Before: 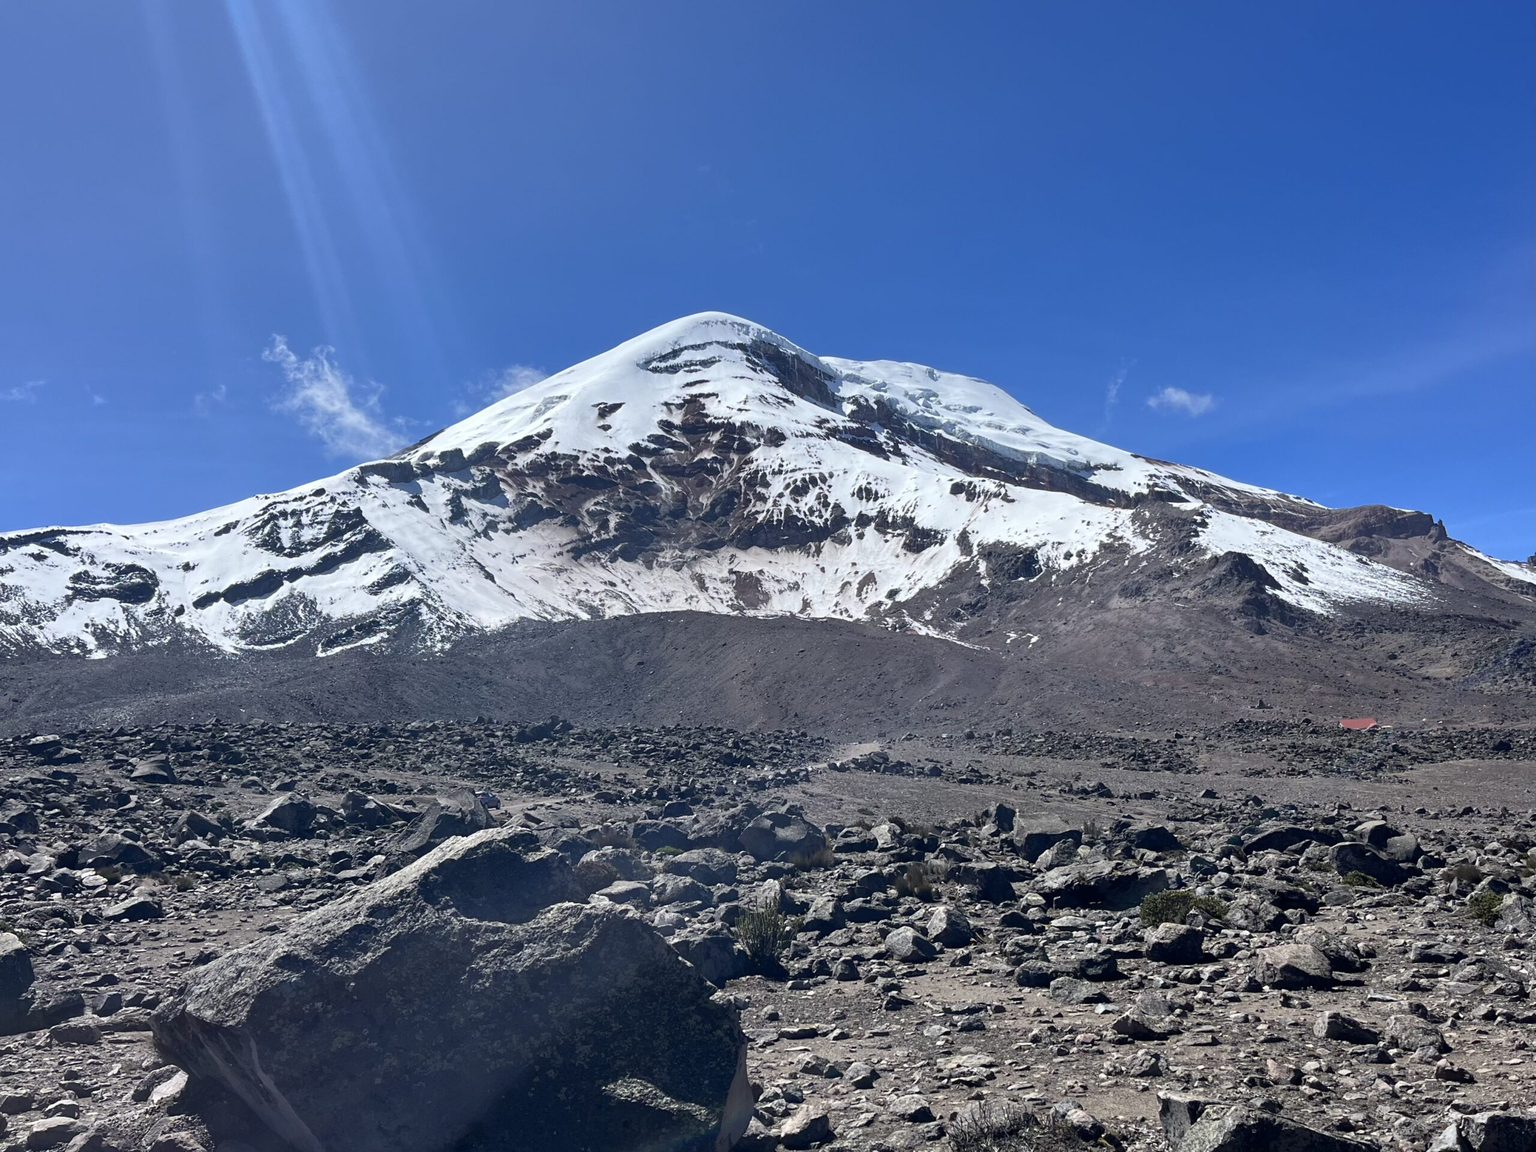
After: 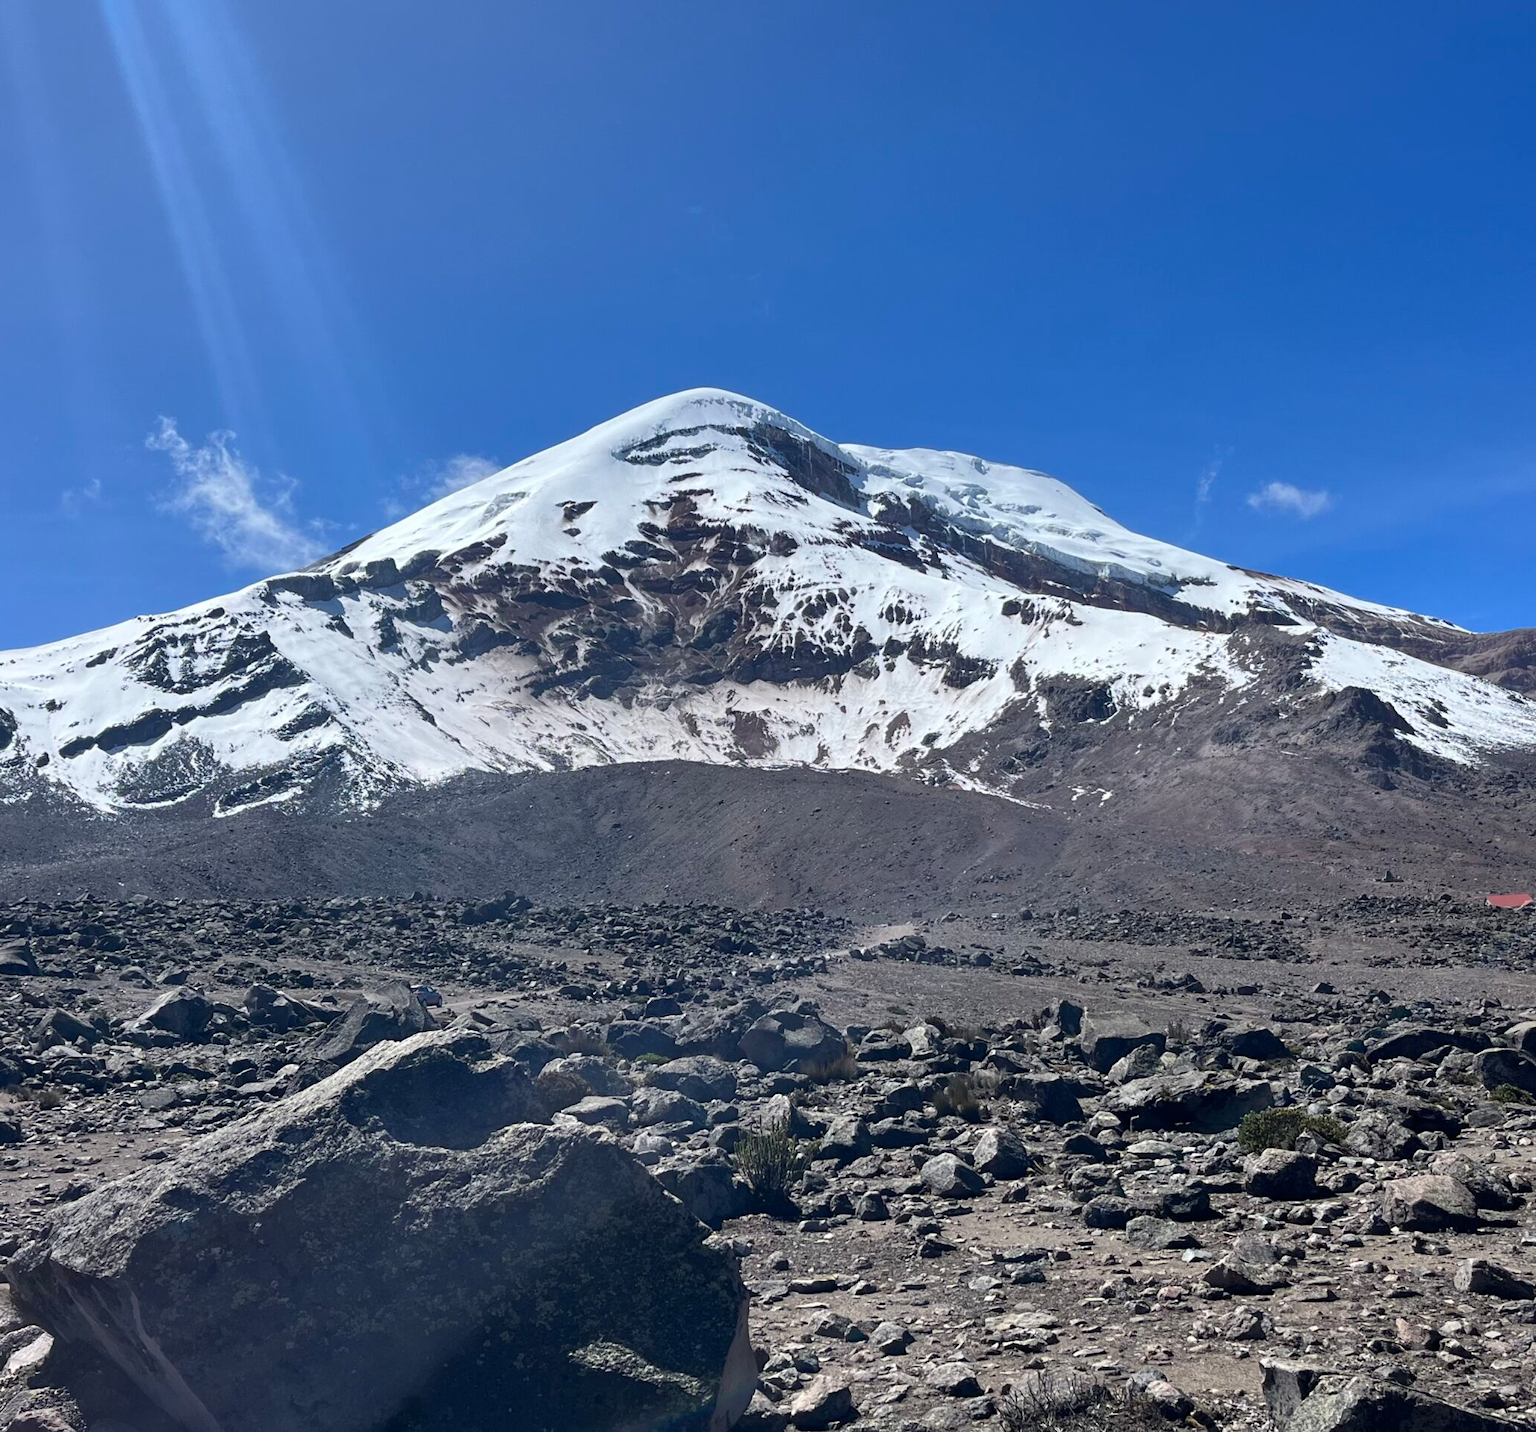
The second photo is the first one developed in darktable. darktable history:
crop and rotate: left 9.473%, right 10.173%
